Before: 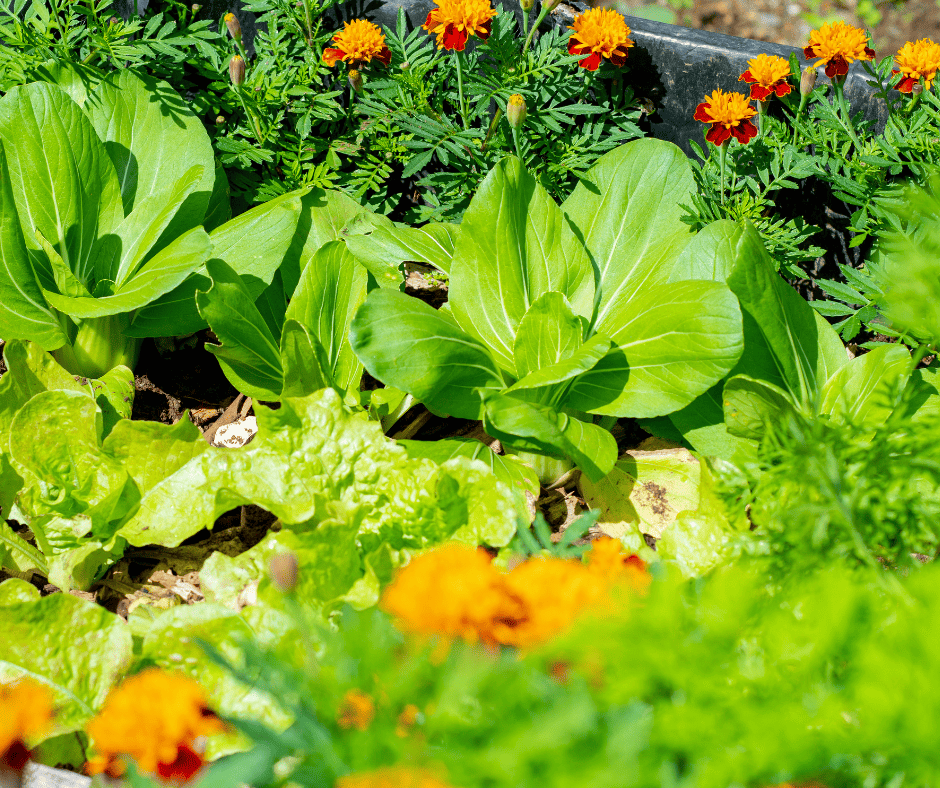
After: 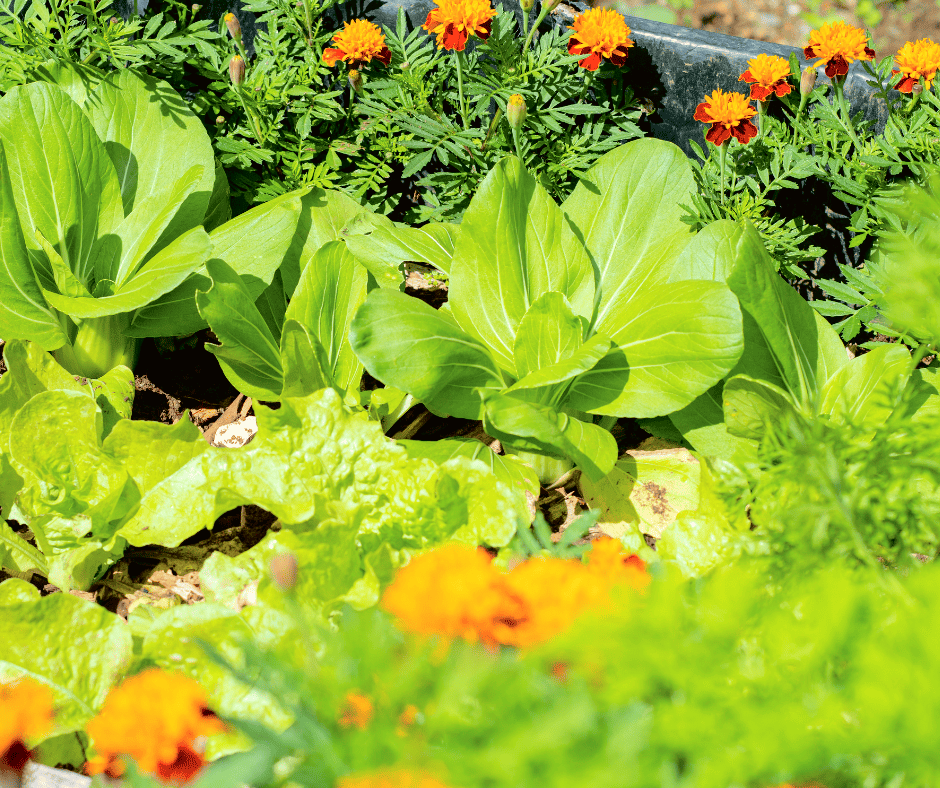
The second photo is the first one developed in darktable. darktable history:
tone curve: curves: ch0 [(0, 0.01) (0.052, 0.045) (0.136, 0.133) (0.275, 0.35) (0.43, 0.54) (0.676, 0.751) (0.89, 0.919) (1, 1)]; ch1 [(0, 0) (0.094, 0.081) (0.285, 0.299) (0.385, 0.403) (0.447, 0.429) (0.495, 0.496) (0.544, 0.552) (0.589, 0.612) (0.722, 0.728) (1, 1)]; ch2 [(0, 0) (0.257, 0.217) (0.43, 0.421) (0.498, 0.507) (0.531, 0.544) (0.56, 0.579) (0.625, 0.642) (1, 1)], color space Lab, independent channels, preserve colors none
